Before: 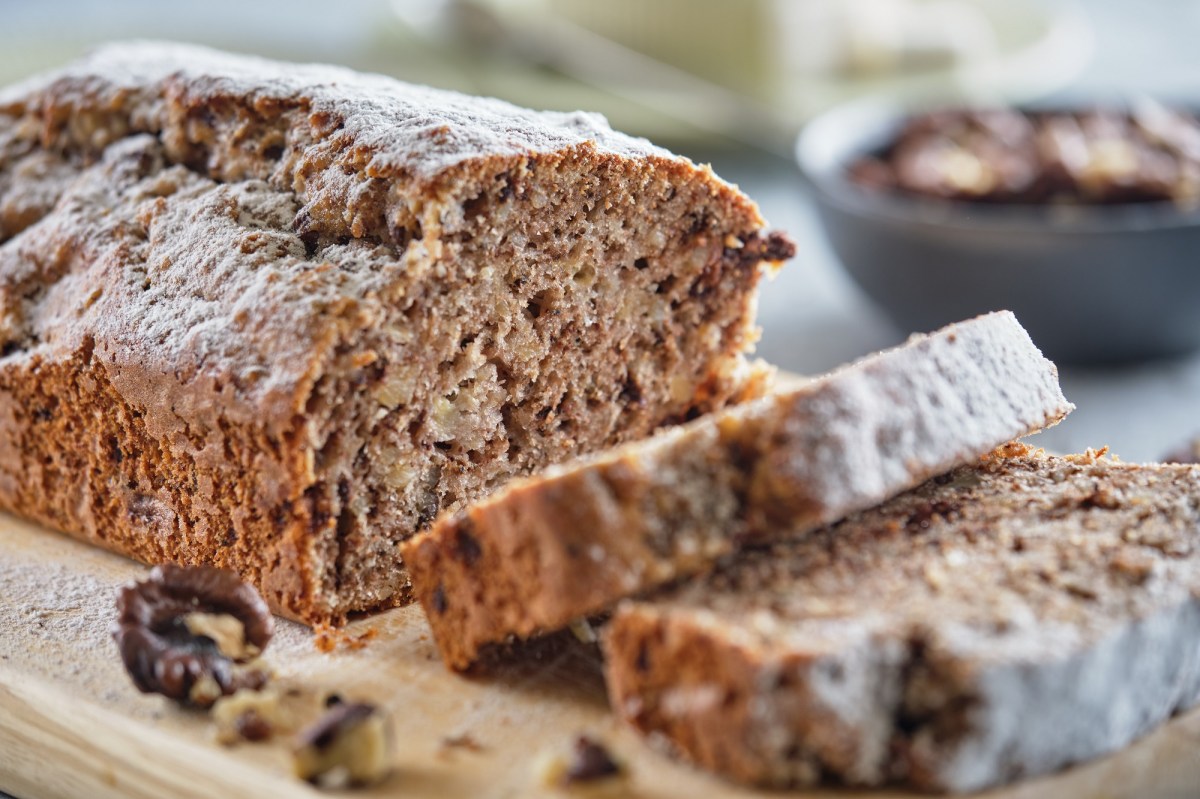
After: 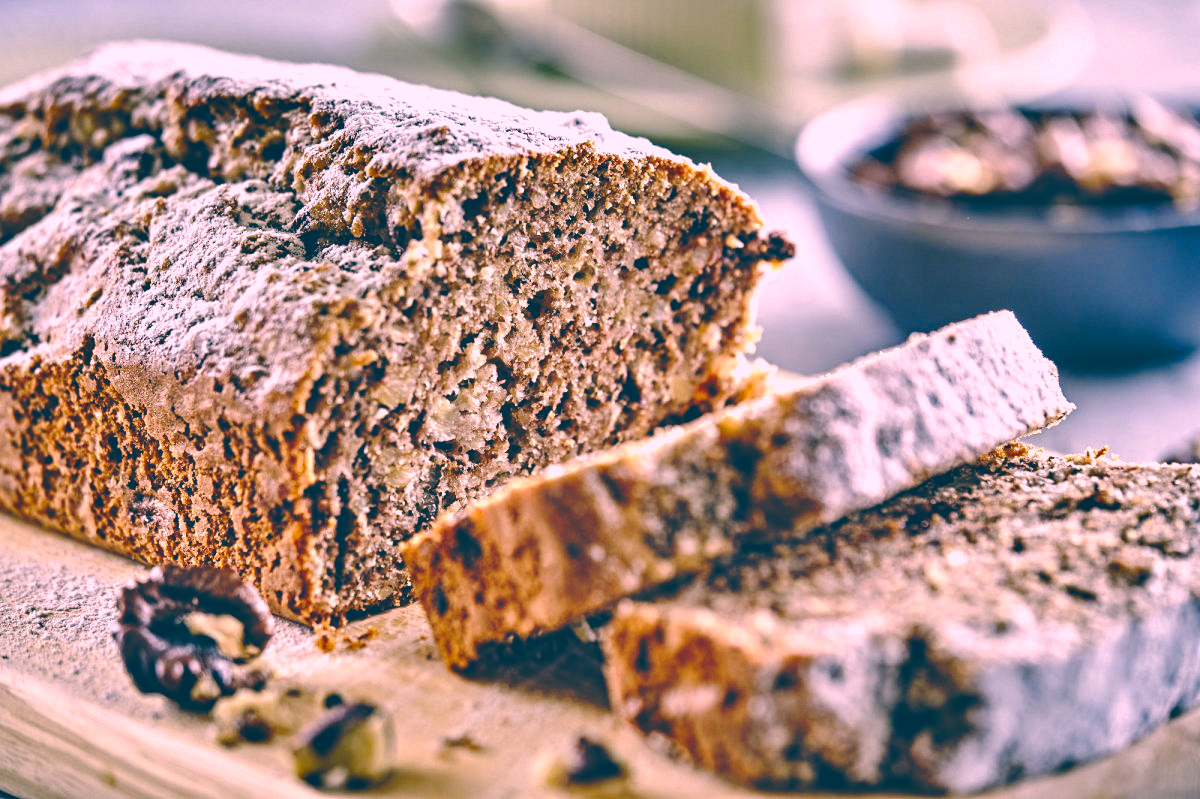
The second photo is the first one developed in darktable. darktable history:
shadows and highlights: shadows 40, highlights -54, highlights color adjustment 46%, low approximation 0.01, soften with gaussian
contrast equalizer: octaves 7, y [[0.5, 0.542, 0.583, 0.625, 0.667, 0.708], [0.5 ×6], [0.5 ×6], [0 ×6], [0 ×6]] | blend: blend mode normal (obsolete, clamping), opacity 62%; mask: uniform (no mask)
base curve: curves: ch0 [(0, 0.024) (0.055, 0.065) (0.121, 0.166) (0.236, 0.319) (0.693, 0.726) (1, 1)], preserve colors none
color correction: highlights a* 17.03, highlights b* 0.205, shadows a* -15.38, shadows b* -14.56, saturation 1.5 | blend: blend mode normal (obsolete, clamping), opacity 30%; mask: uniform (no mask)
channel mixer: red [0, 0, 0, 1, 0.141, -0.032, 0], green [0, 0, 0, 0.076, 1.005, 0.162, 0], blue [0, 0, 0, 0.076, 0.011, 1, 0] | blend: blend mode normal (obsolete, clamping), opacity 50%; mask: uniform (no mask)
